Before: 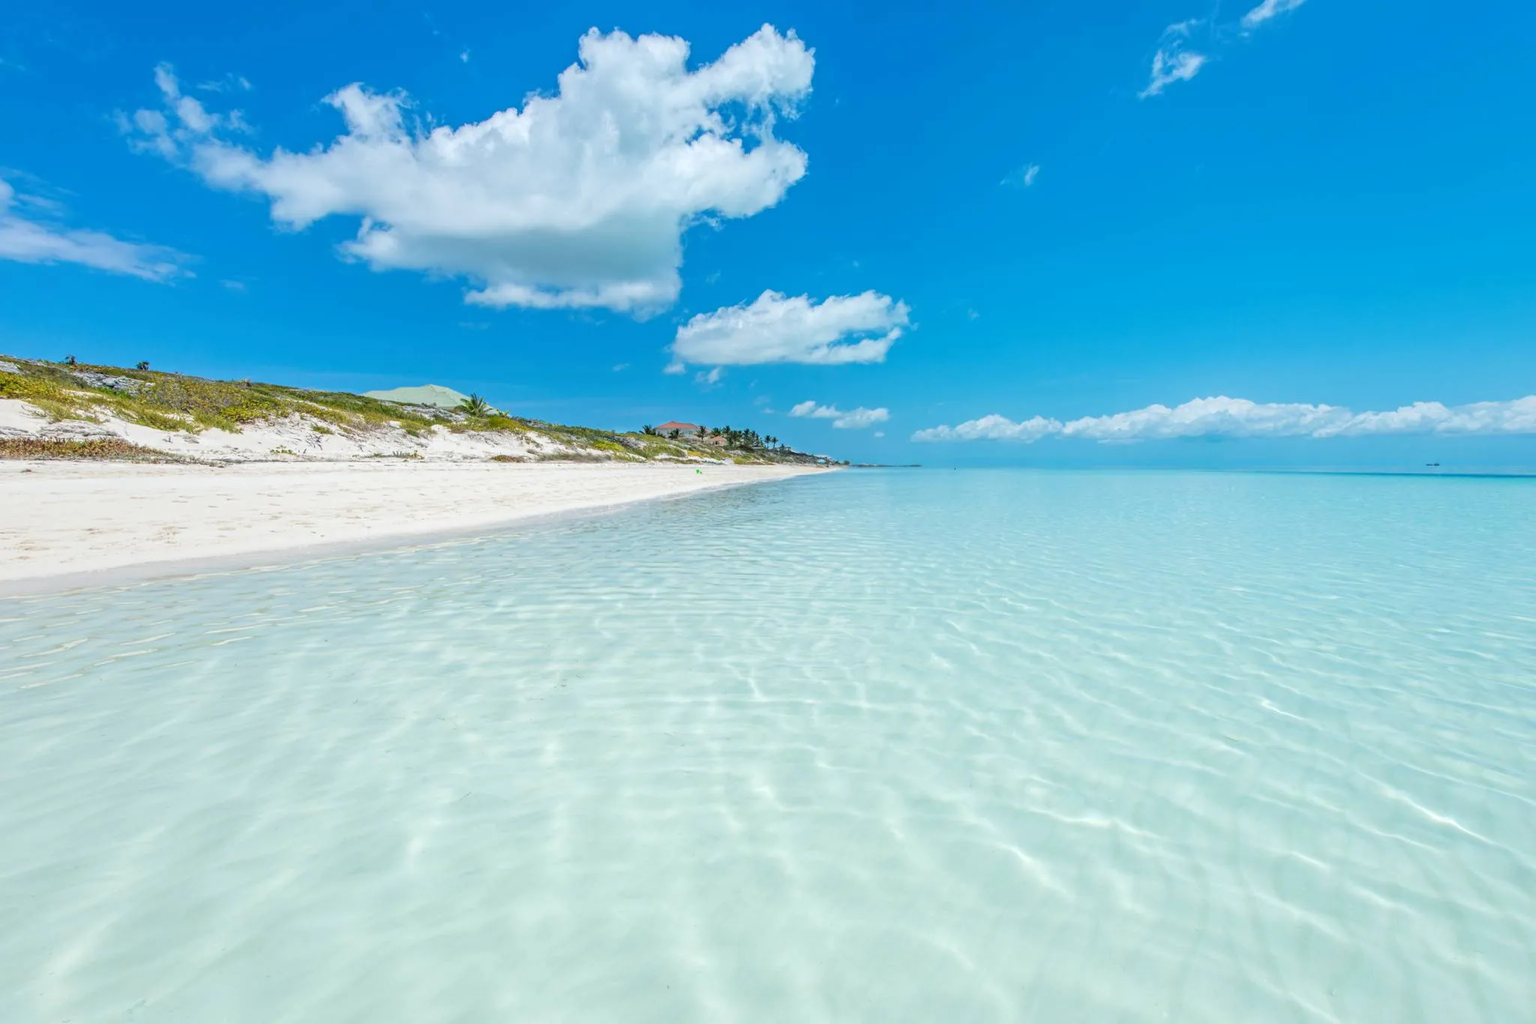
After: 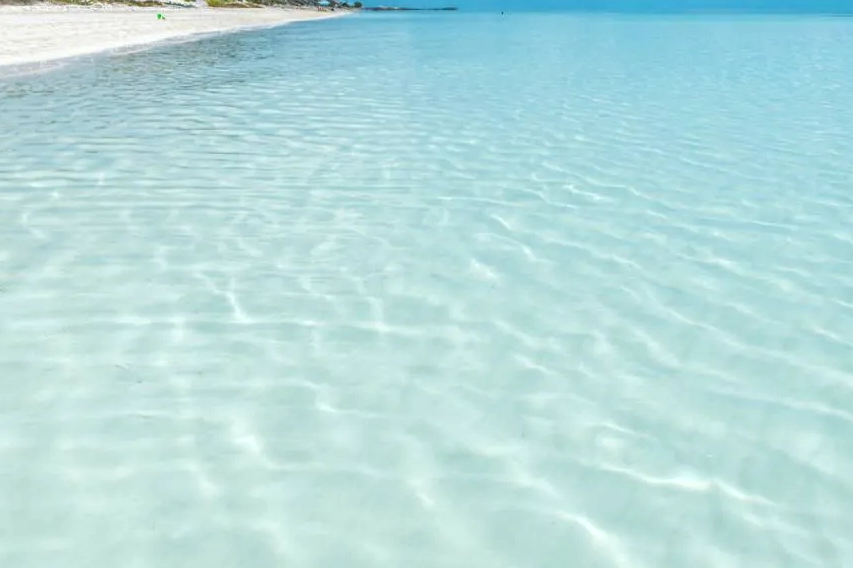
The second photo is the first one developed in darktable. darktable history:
local contrast: detail 130%
crop: left 37.695%, top 44.9%, right 20.638%, bottom 13.417%
